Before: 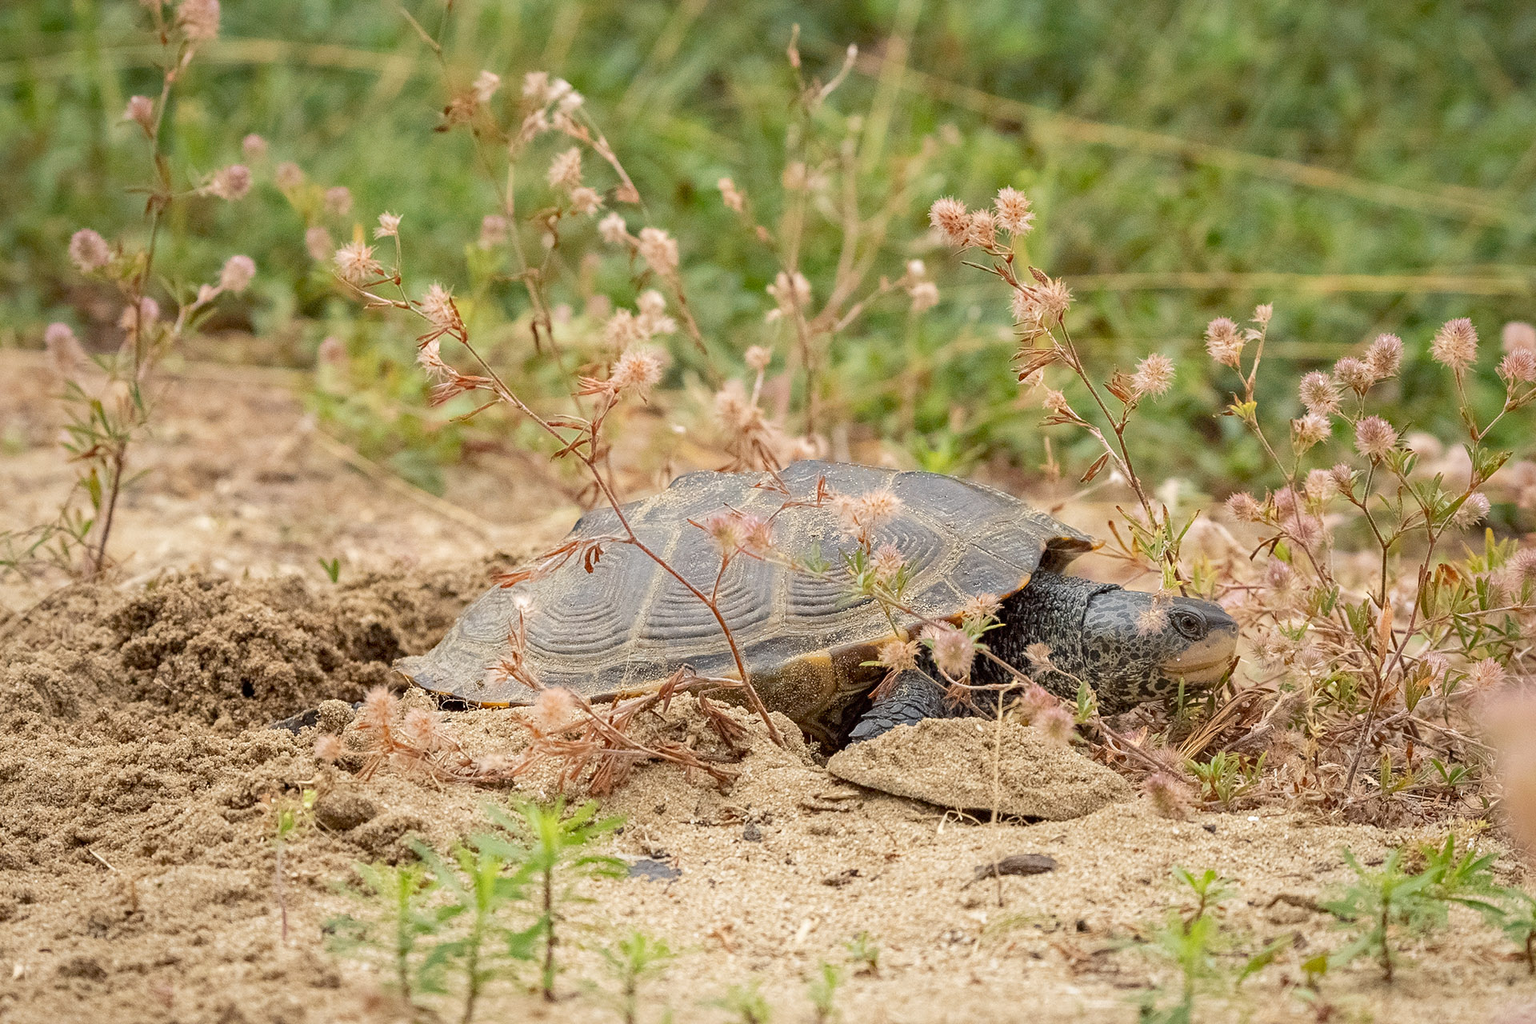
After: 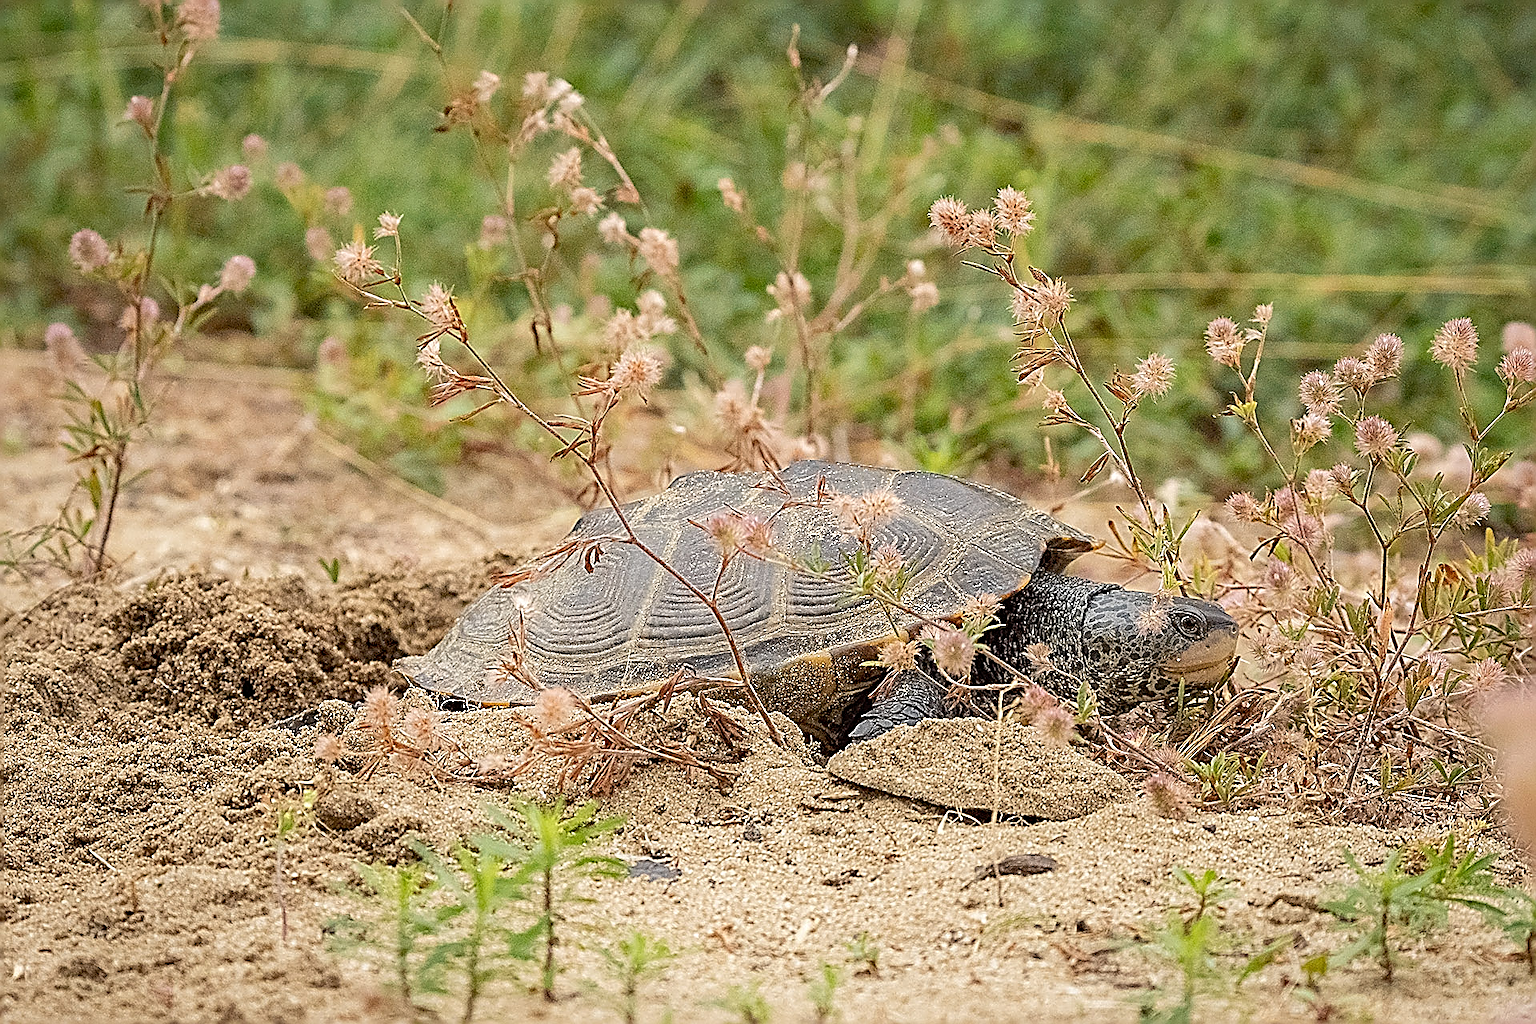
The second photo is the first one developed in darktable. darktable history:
sharpen: amount 1.858
